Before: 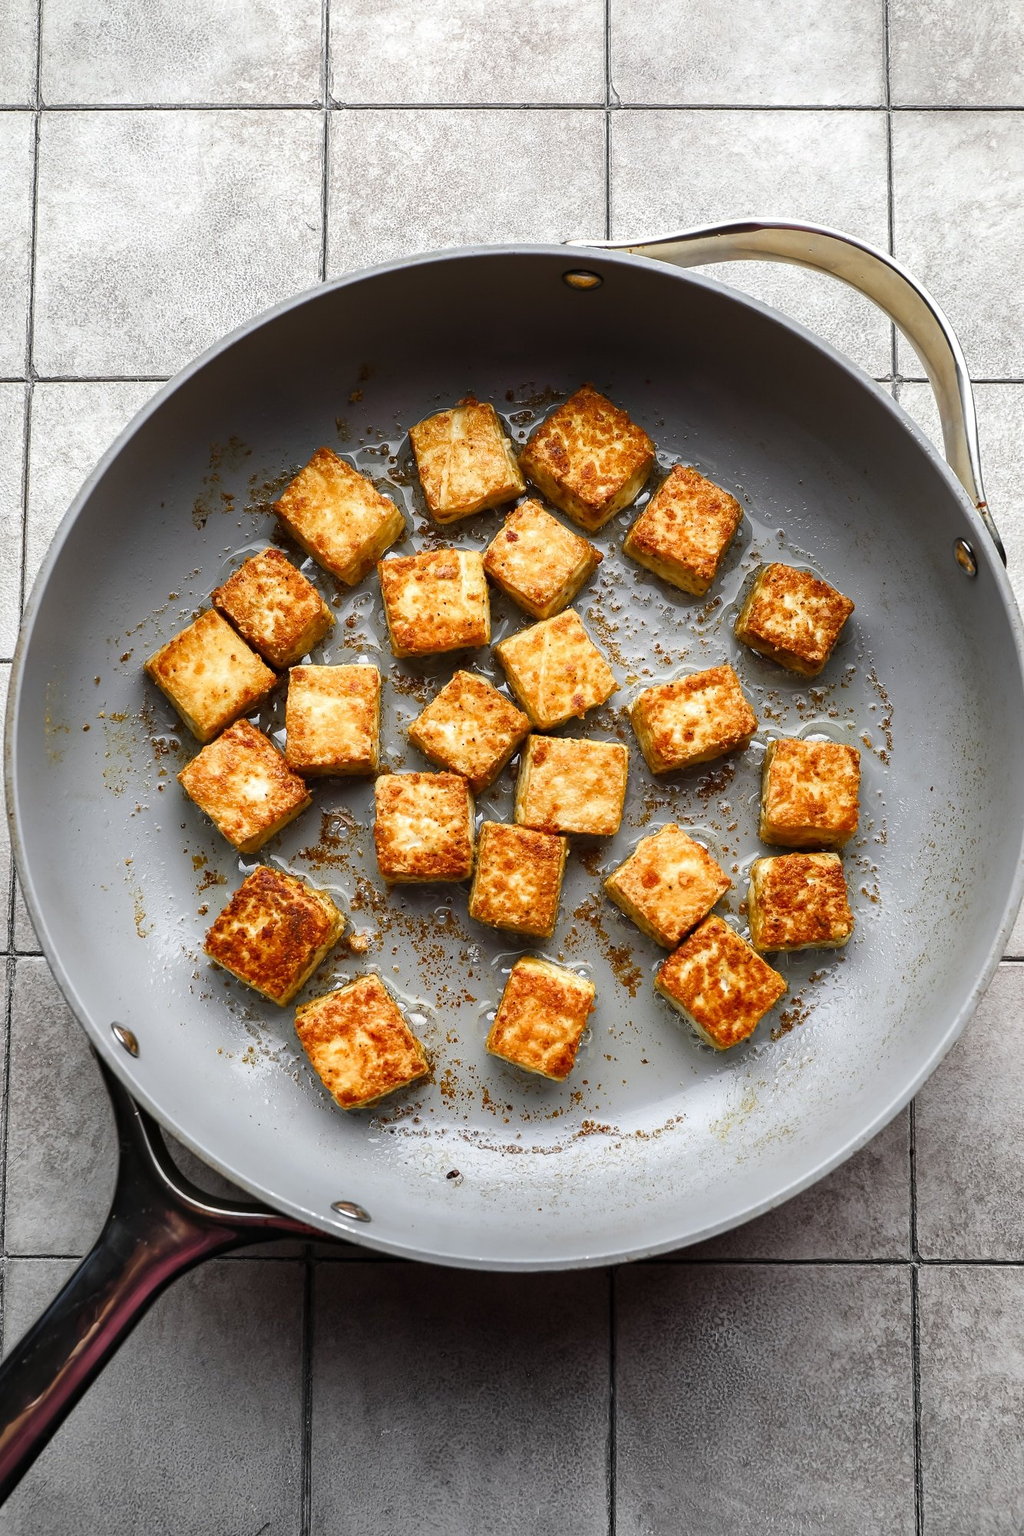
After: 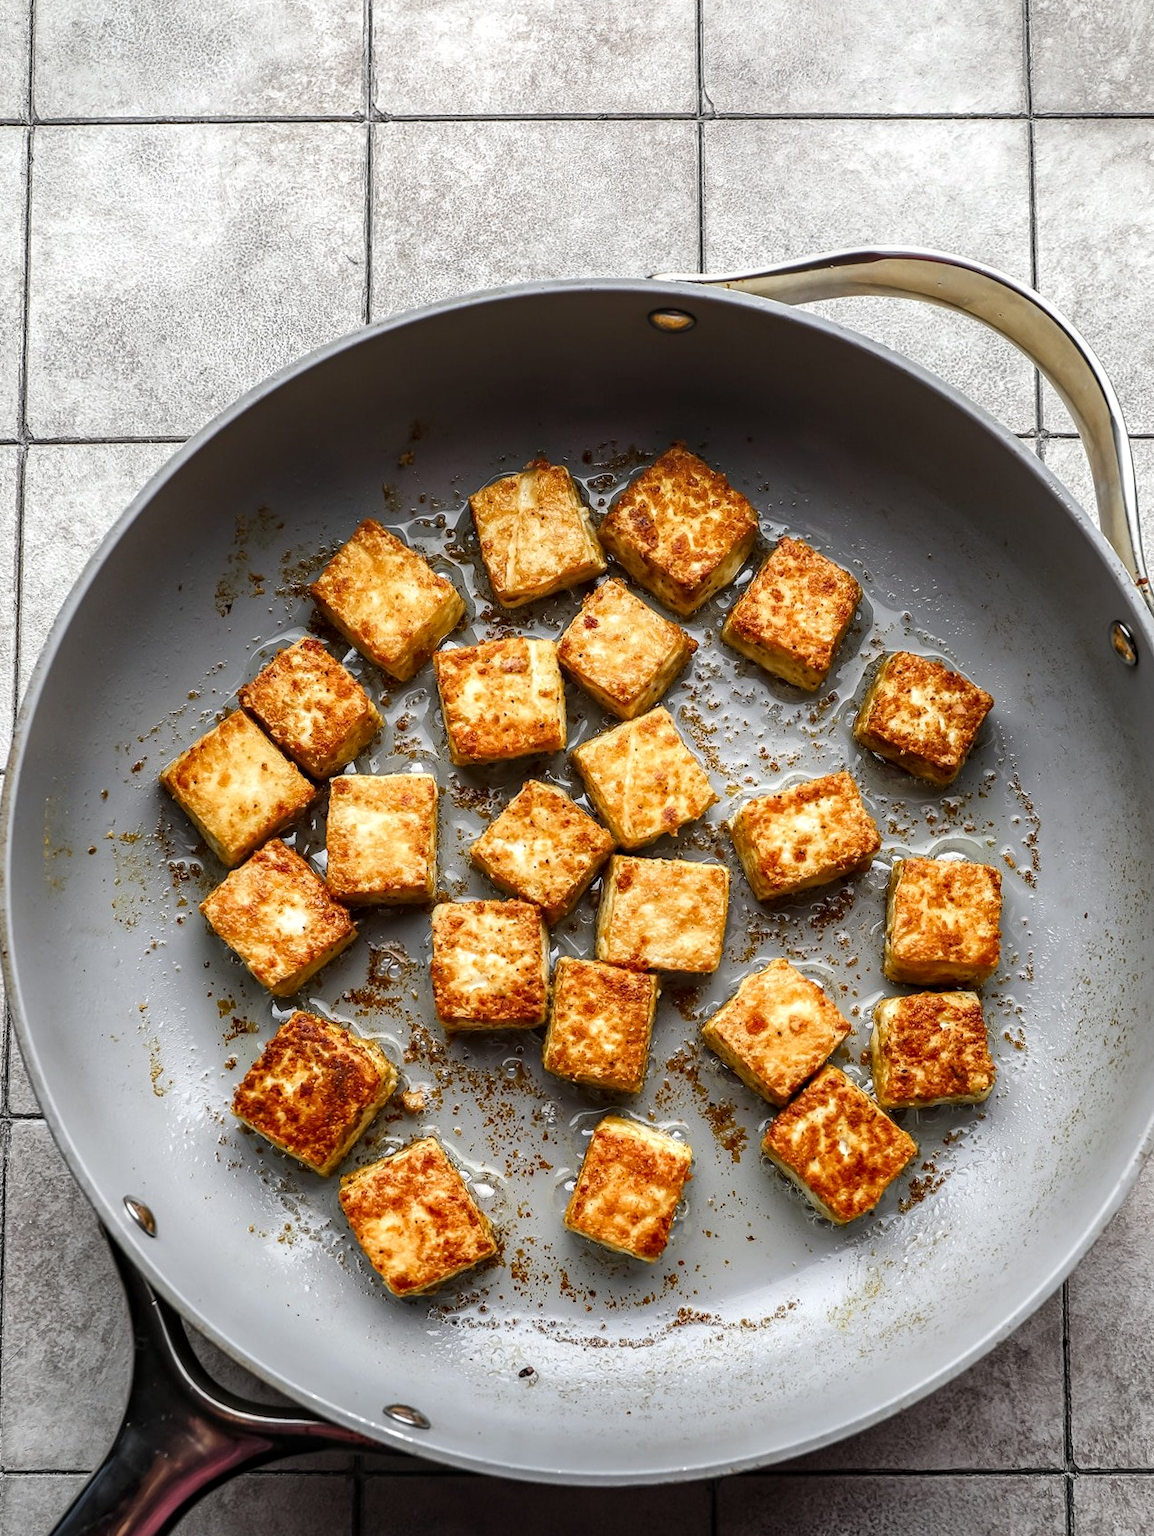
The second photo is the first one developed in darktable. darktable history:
crop and rotate: angle 0.365°, left 0.315%, right 2.814%, bottom 14.063%
local contrast: detail 130%
